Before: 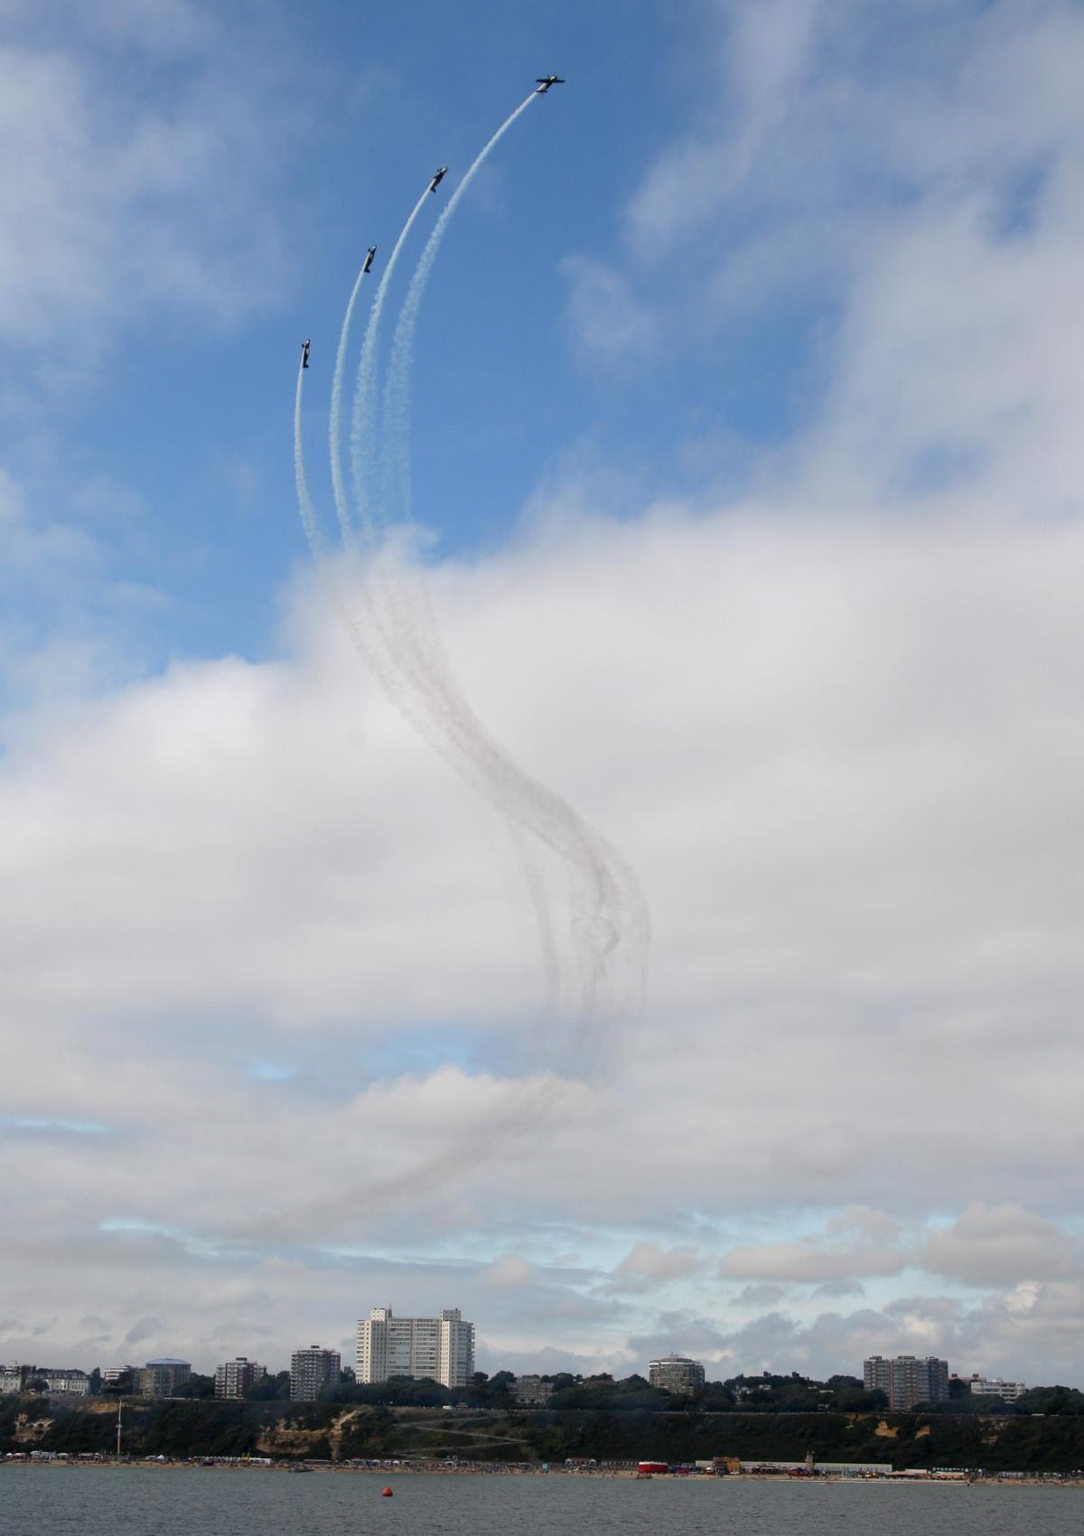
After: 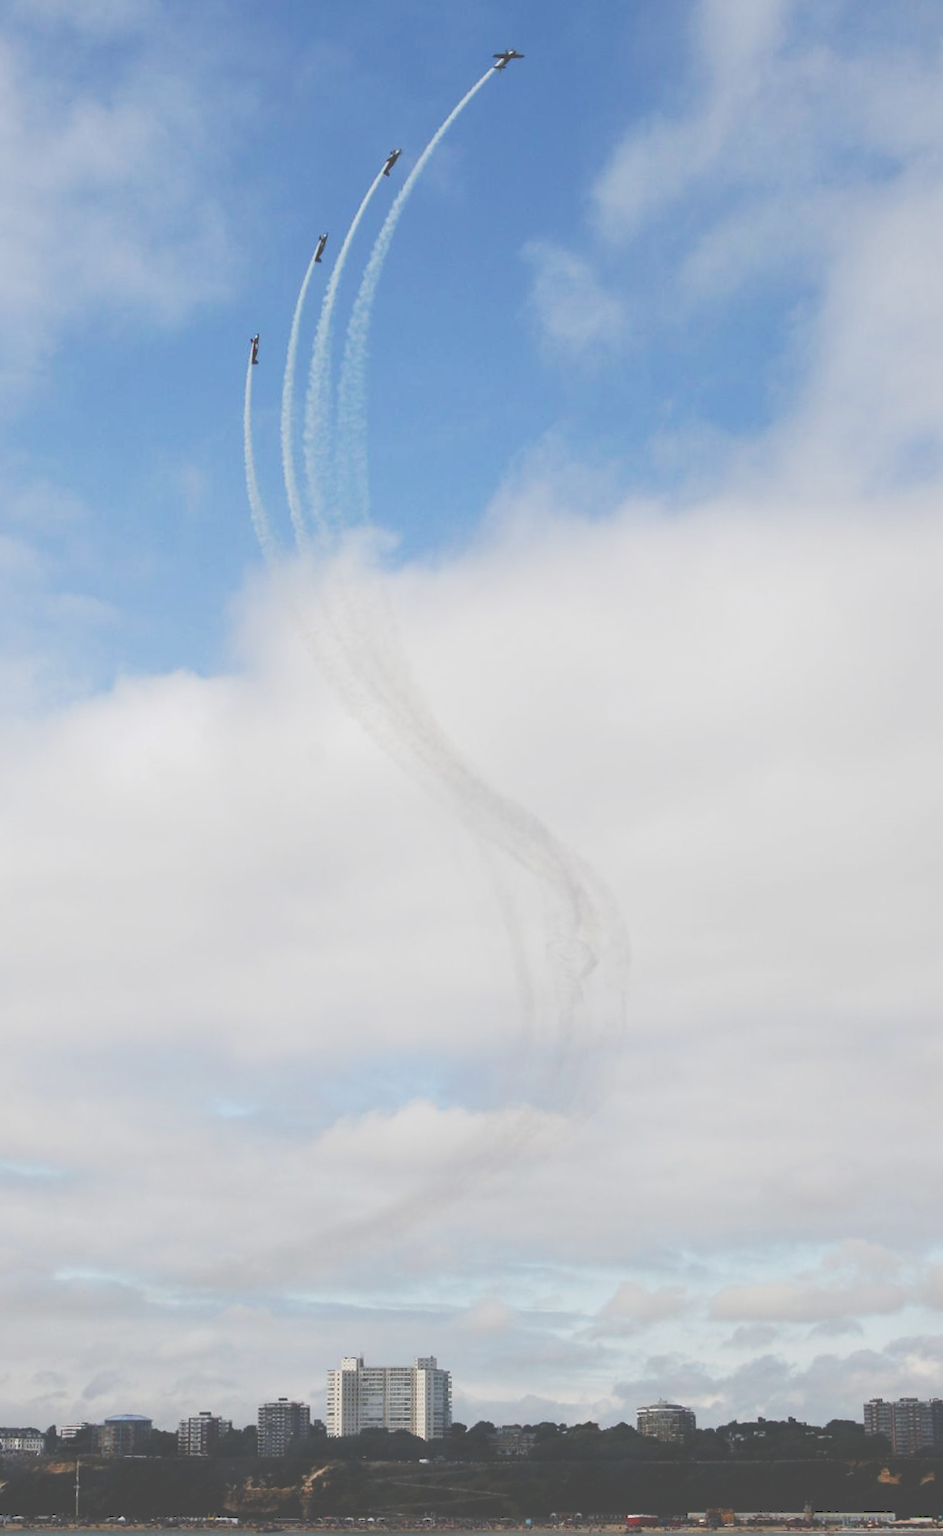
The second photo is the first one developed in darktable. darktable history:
crop and rotate: angle 1°, left 4.281%, top 0.642%, right 11.383%, bottom 2.486%
contrast brightness saturation: saturation -0.04
tone curve: curves: ch0 [(0, 0) (0.003, 0.299) (0.011, 0.299) (0.025, 0.299) (0.044, 0.299) (0.069, 0.3) (0.1, 0.306) (0.136, 0.316) (0.177, 0.326) (0.224, 0.338) (0.277, 0.366) (0.335, 0.406) (0.399, 0.462) (0.468, 0.533) (0.543, 0.607) (0.623, 0.7) (0.709, 0.775) (0.801, 0.843) (0.898, 0.903) (1, 1)], preserve colors none
